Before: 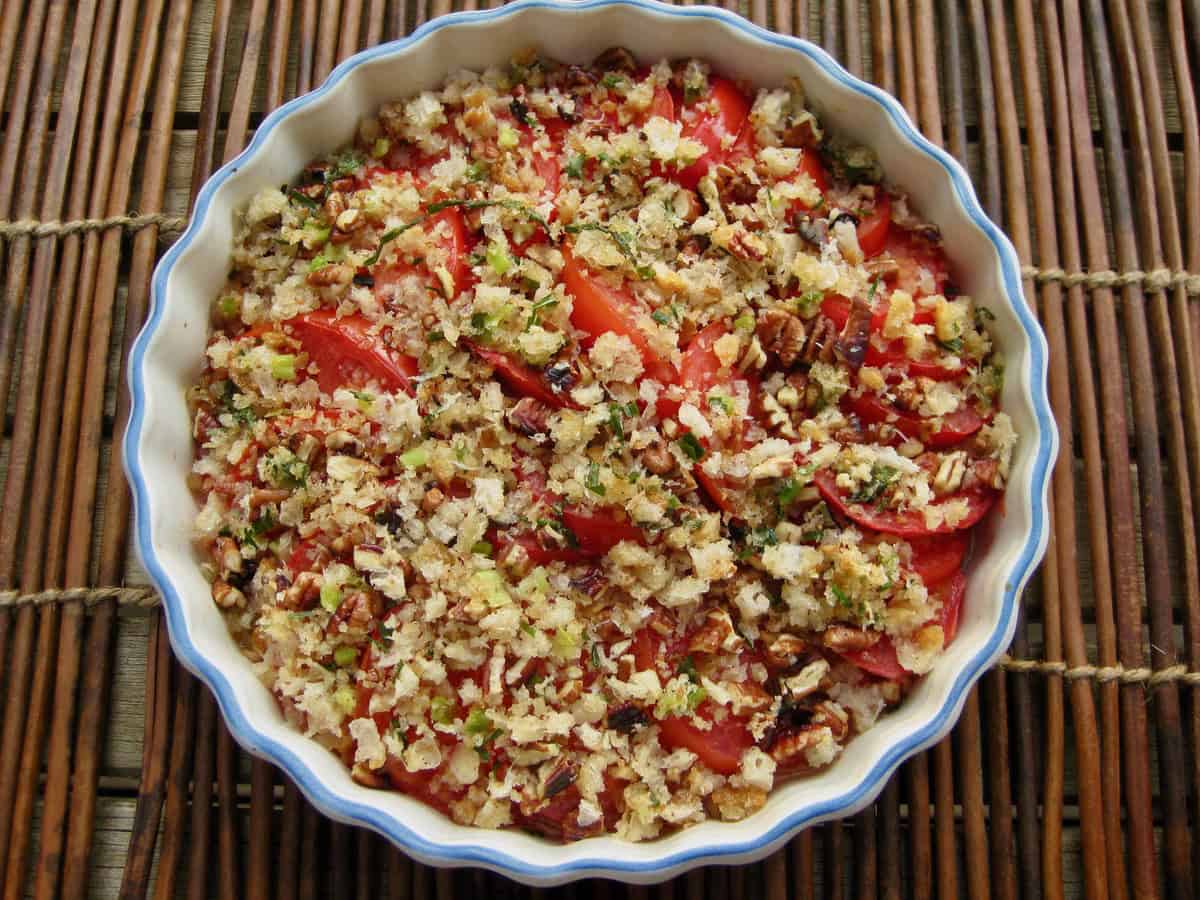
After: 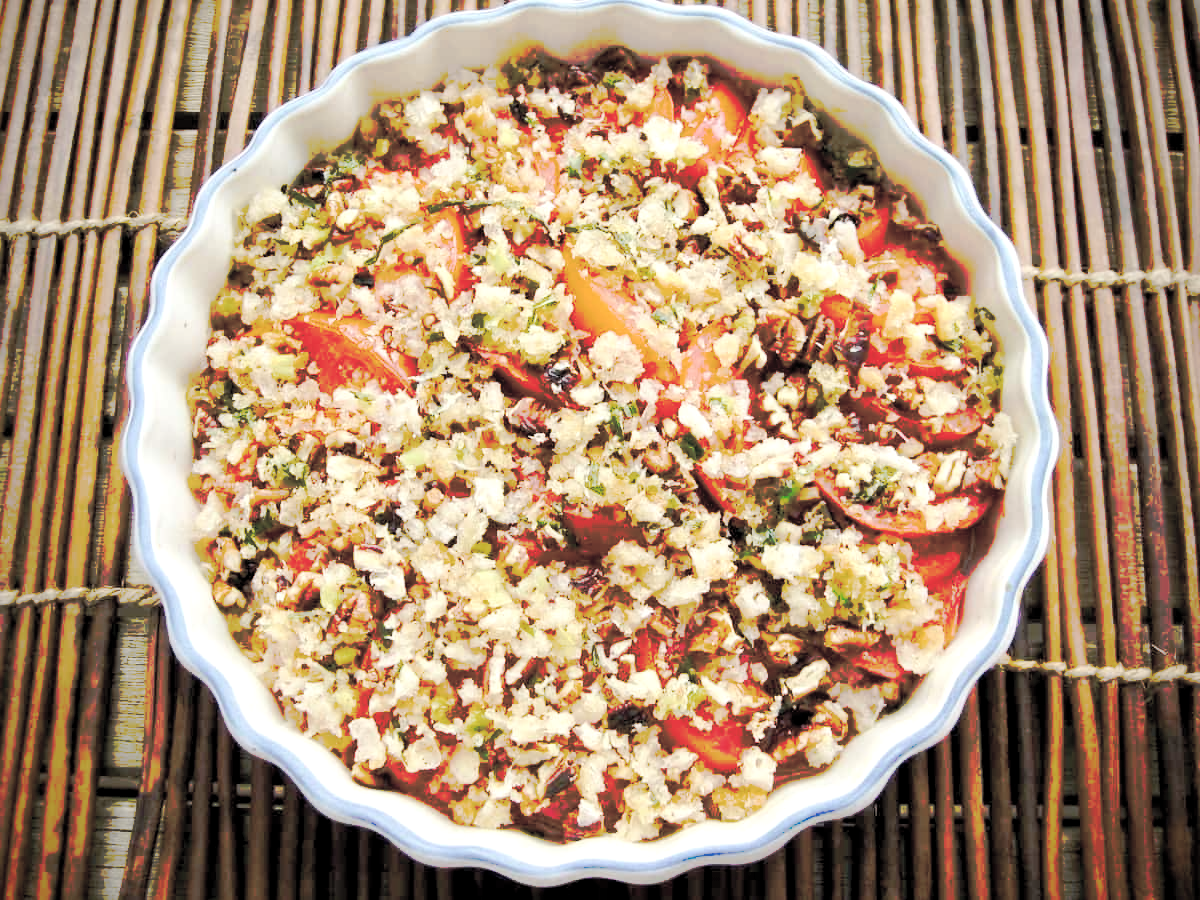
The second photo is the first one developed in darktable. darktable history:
exposure: exposure 0.648 EV, compensate highlight preservation false
color balance rgb: perceptual saturation grading › global saturation 25%, global vibrance 20%
contrast brightness saturation: brightness 0.18, saturation -0.5
vignetting: saturation 0, unbound false
tone curve: curves: ch0 [(0, 0) (0.003, 0.003) (0.011, 0.01) (0.025, 0.023) (0.044, 0.042) (0.069, 0.065) (0.1, 0.094) (0.136, 0.128) (0.177, 0.167) (0.224, 0.211) (0.277, 0.261) (0.335, 0.316) (0.399, 0.376) (0.468, 0.441) (0.543, 0.685) (0.623, 0.741) (0.709, 0.8) (0.801, 0.863) (0.898, 0.929) (1, 1)], preserve colors none
